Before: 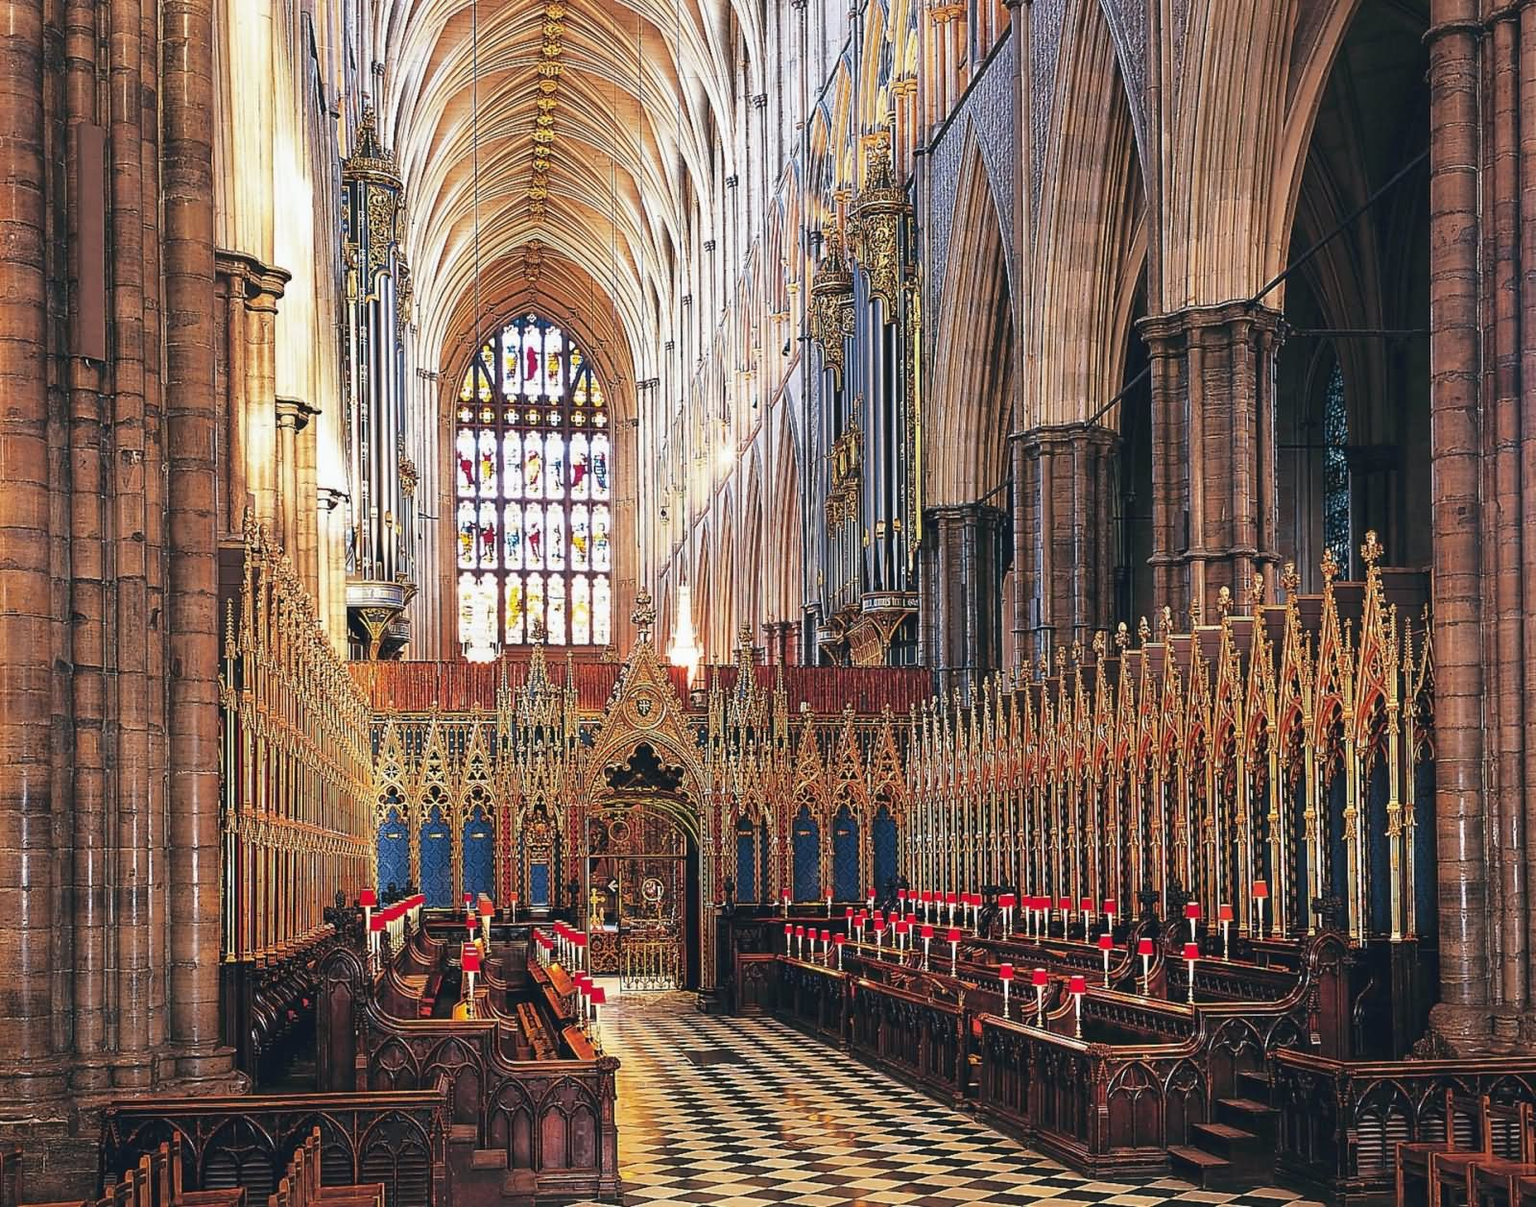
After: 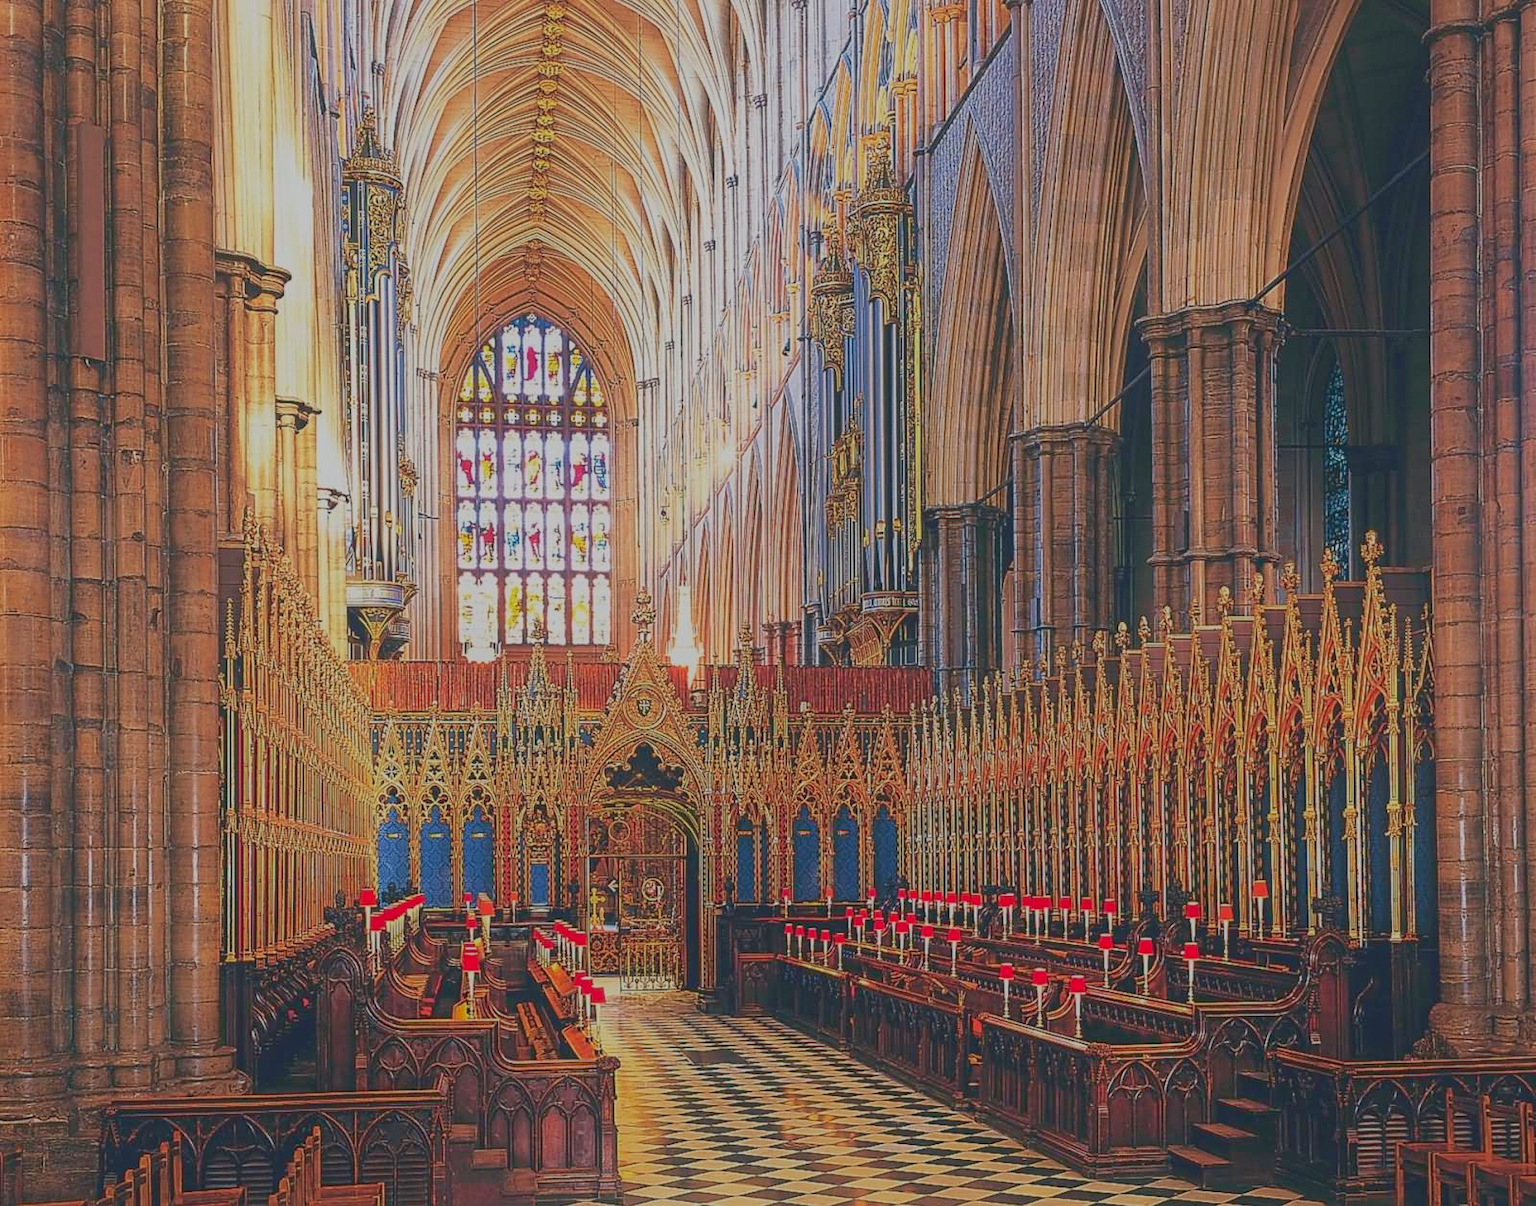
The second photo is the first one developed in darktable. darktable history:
color balance rgb: contrast -30%
exposure: compensate highlight preservation false
velvia: on, module defaults
contrast equalizer: y [[0.439, 0.44, 0.442, 0.457, 0.493, 0.498], [0.5 ×6], [0.5 ×6], [0 ×6], [0 ×6]], mix 0.76
